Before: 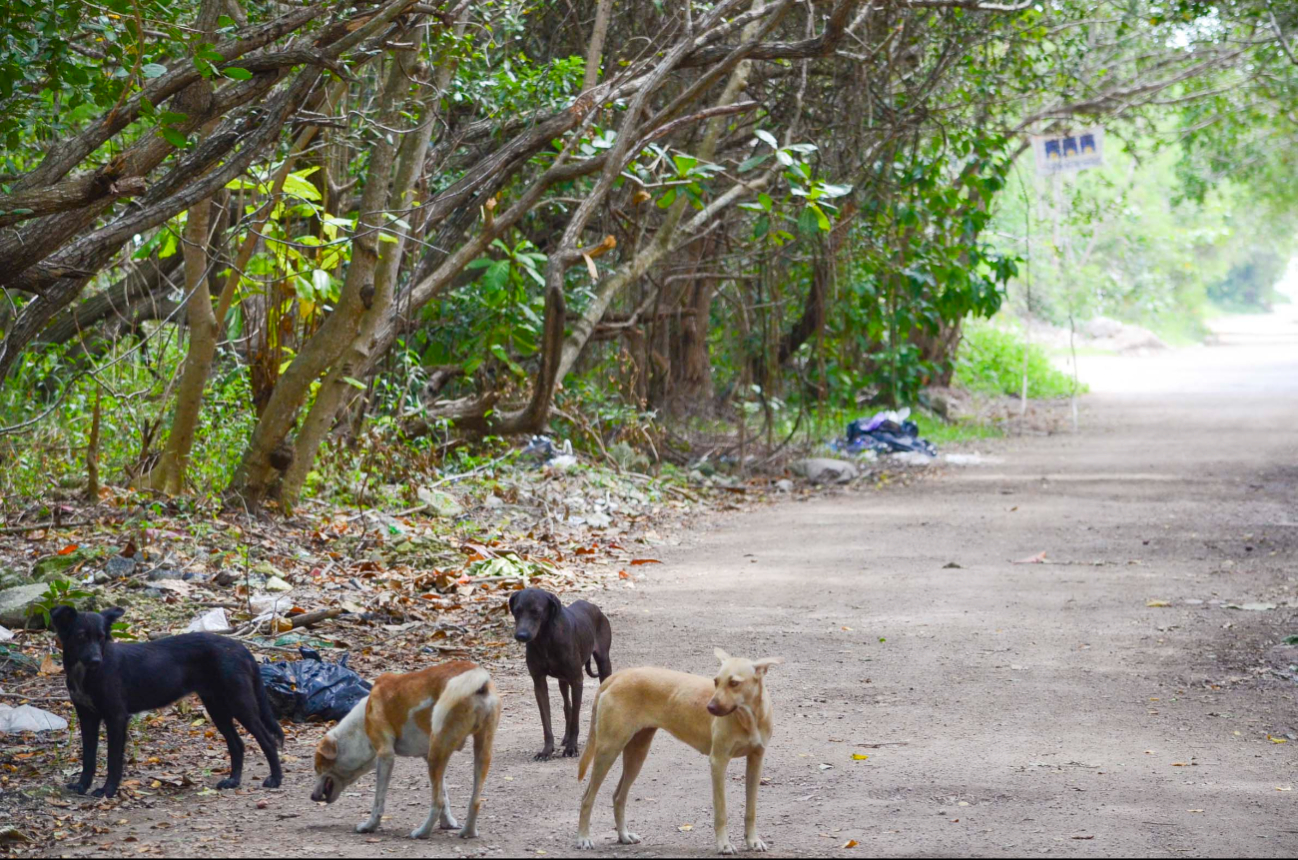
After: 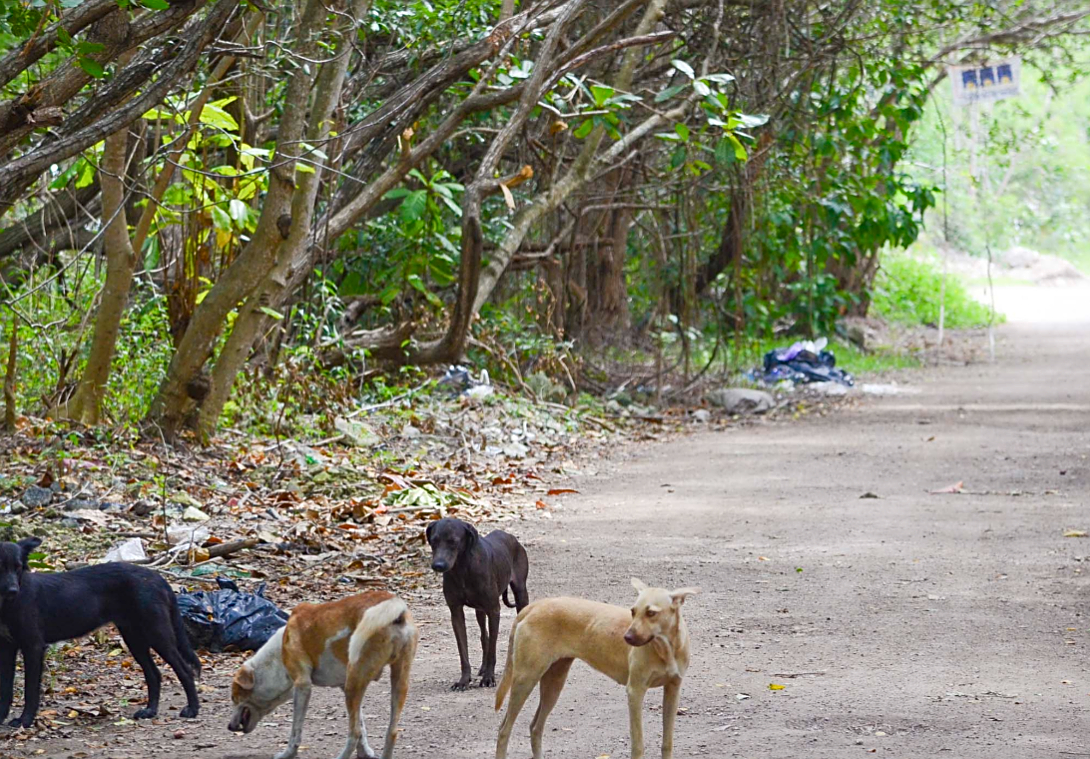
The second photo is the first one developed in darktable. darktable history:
crop: left 6.446%, top 8.188%, right 9.538%, bottom 3.548%
sharpen: on, module defaults
